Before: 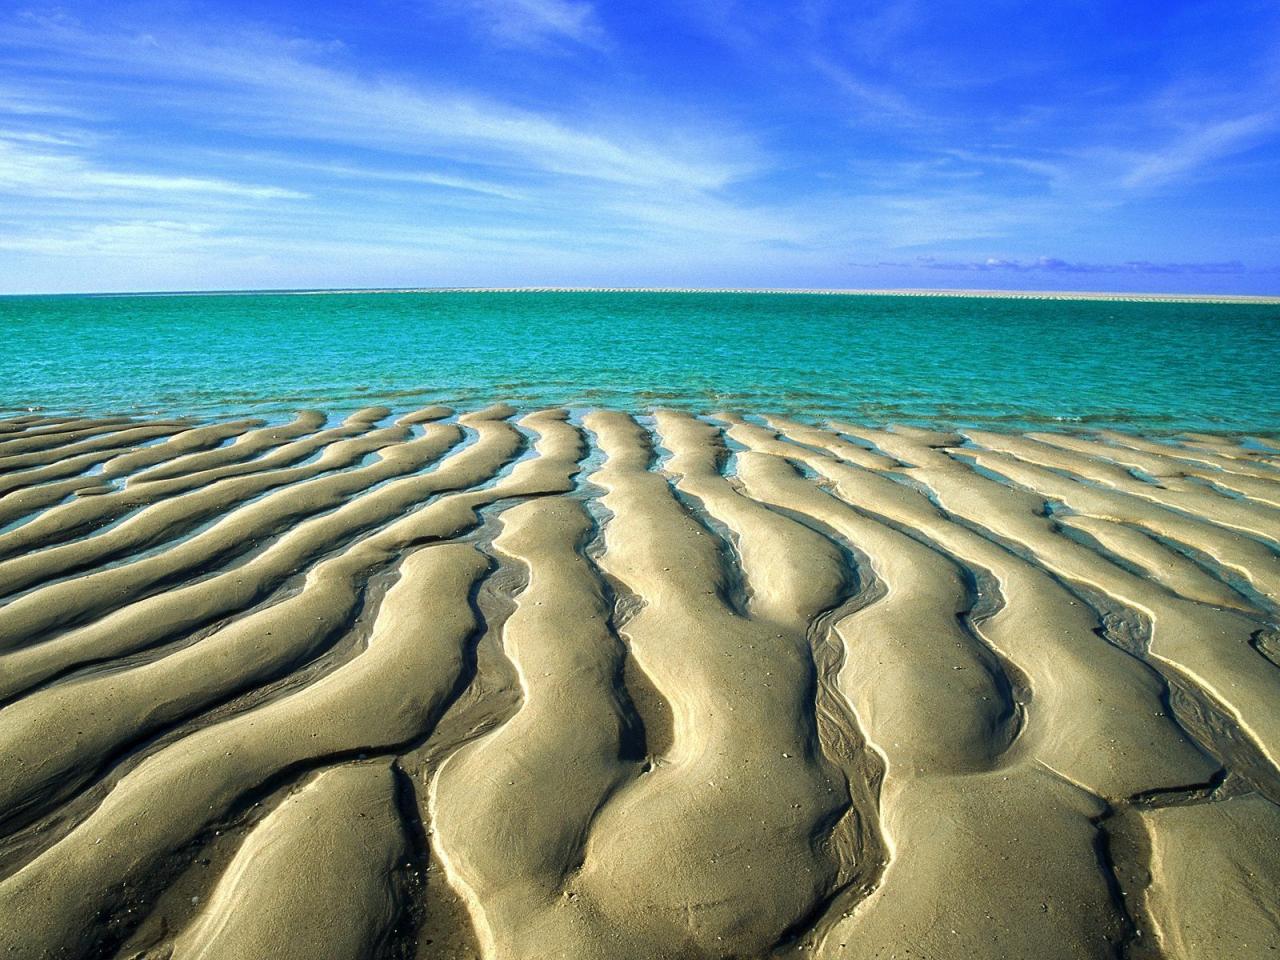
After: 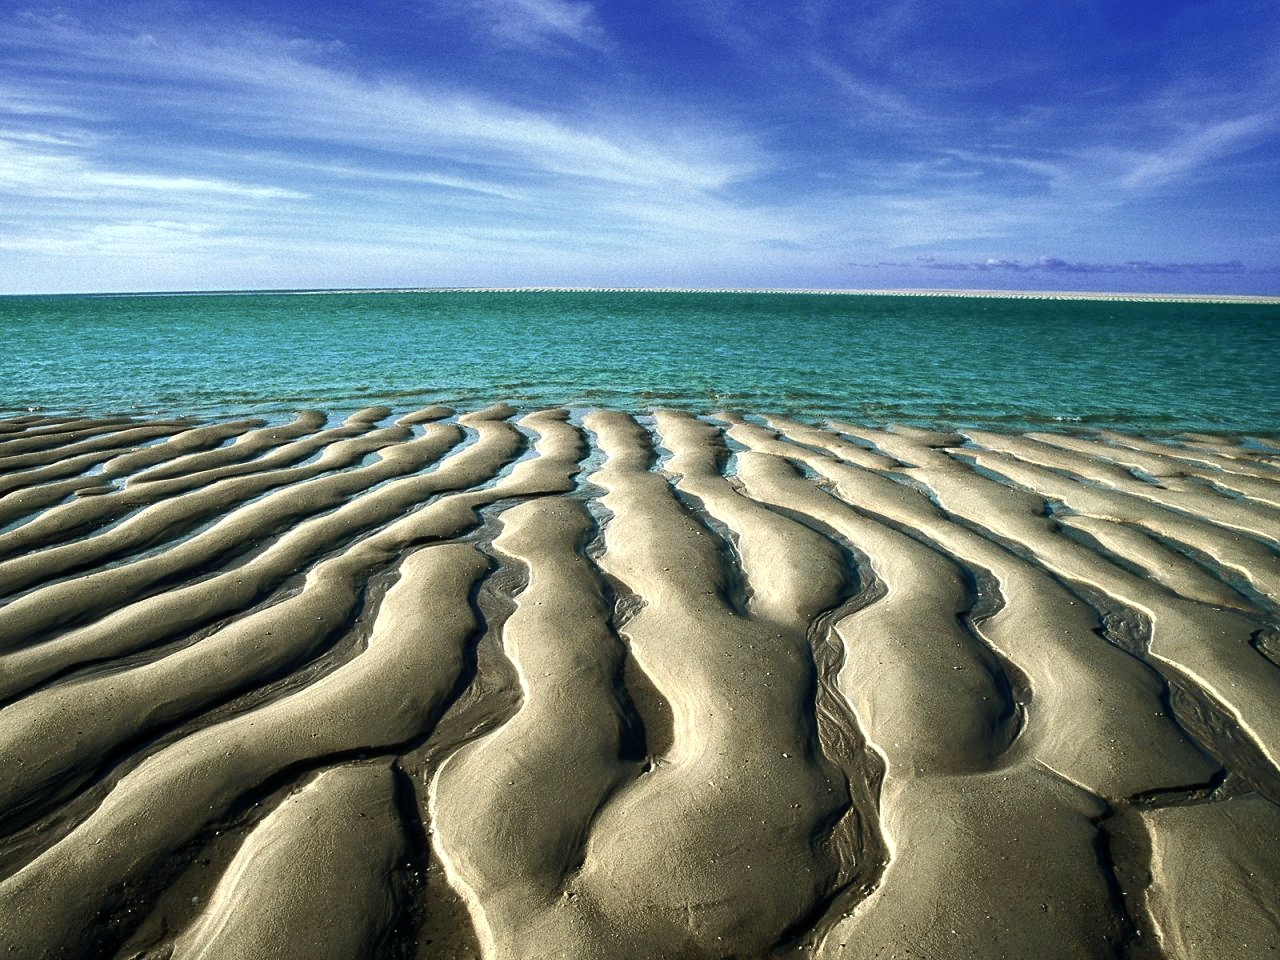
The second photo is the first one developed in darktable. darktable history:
color balance rgb: perceptual saturation grading › highlights -31.88%, perceptual saturation grading › mid-tones 5.8%, perceptual saturation grading › shadows 18.12%, perceptual brilliance grading › highlights 3.62%, perceptual brilliance grading › mid-tones -18.12%, perceptual brilliance grading › shadows -41.3%
local contrast: mode bilateral grid, contrast 20, coarseness 50, detail 102%, midtone range 0.2
